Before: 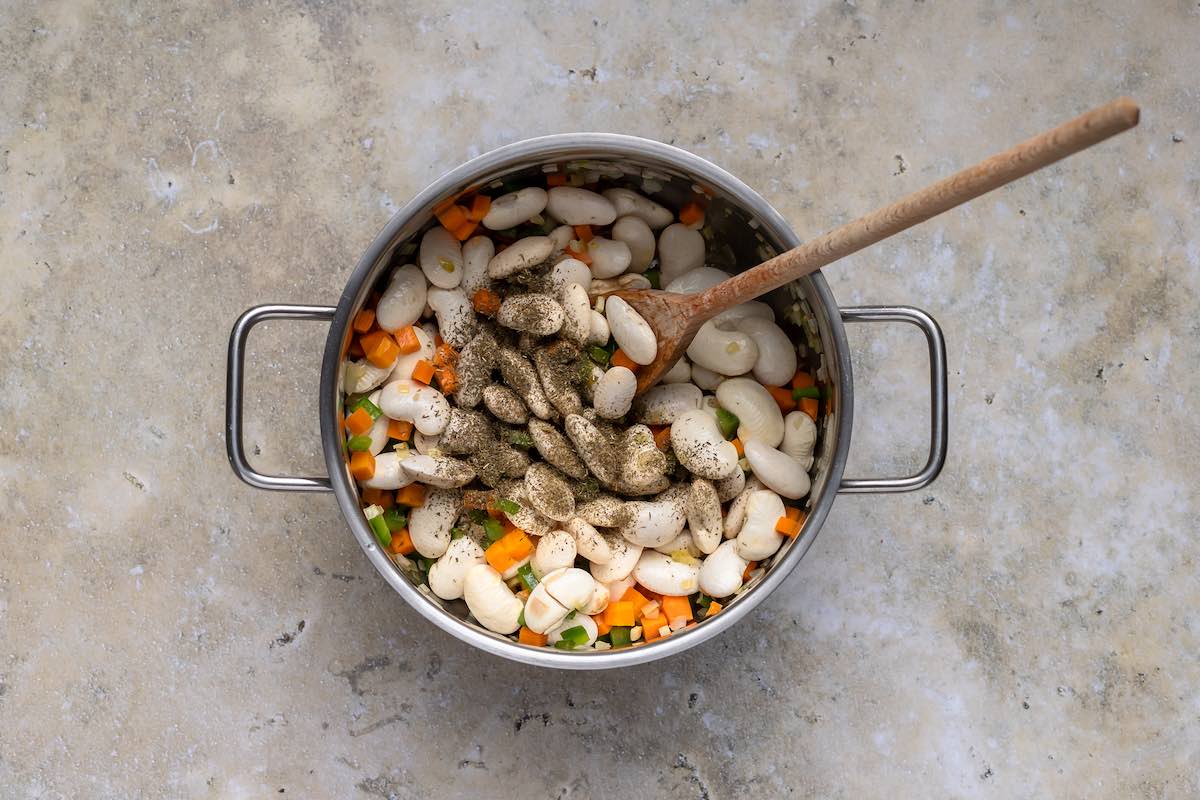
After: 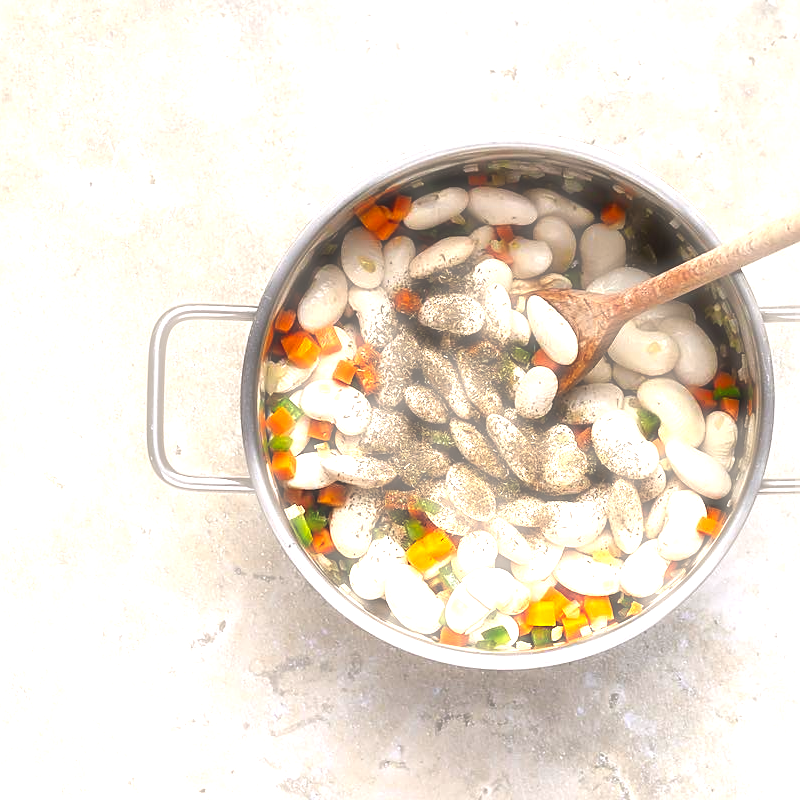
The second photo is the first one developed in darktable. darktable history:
rotate and perspective: automatic cropping original format, crop left 0, crop top 0
haze removal: strength -0.9, distance 0.225, compatibility mode true, adaptive false
sharpen: on, module defaults
exposure: black level correction 0, exposure 1.173 EV, compensate exposure bias true, compensate highlight preservation false
color balance rgb: perceptual saturation grading › global saturation 30%, global vibrance 20%
crop and rotate: left 6.617%, right 26.717%
